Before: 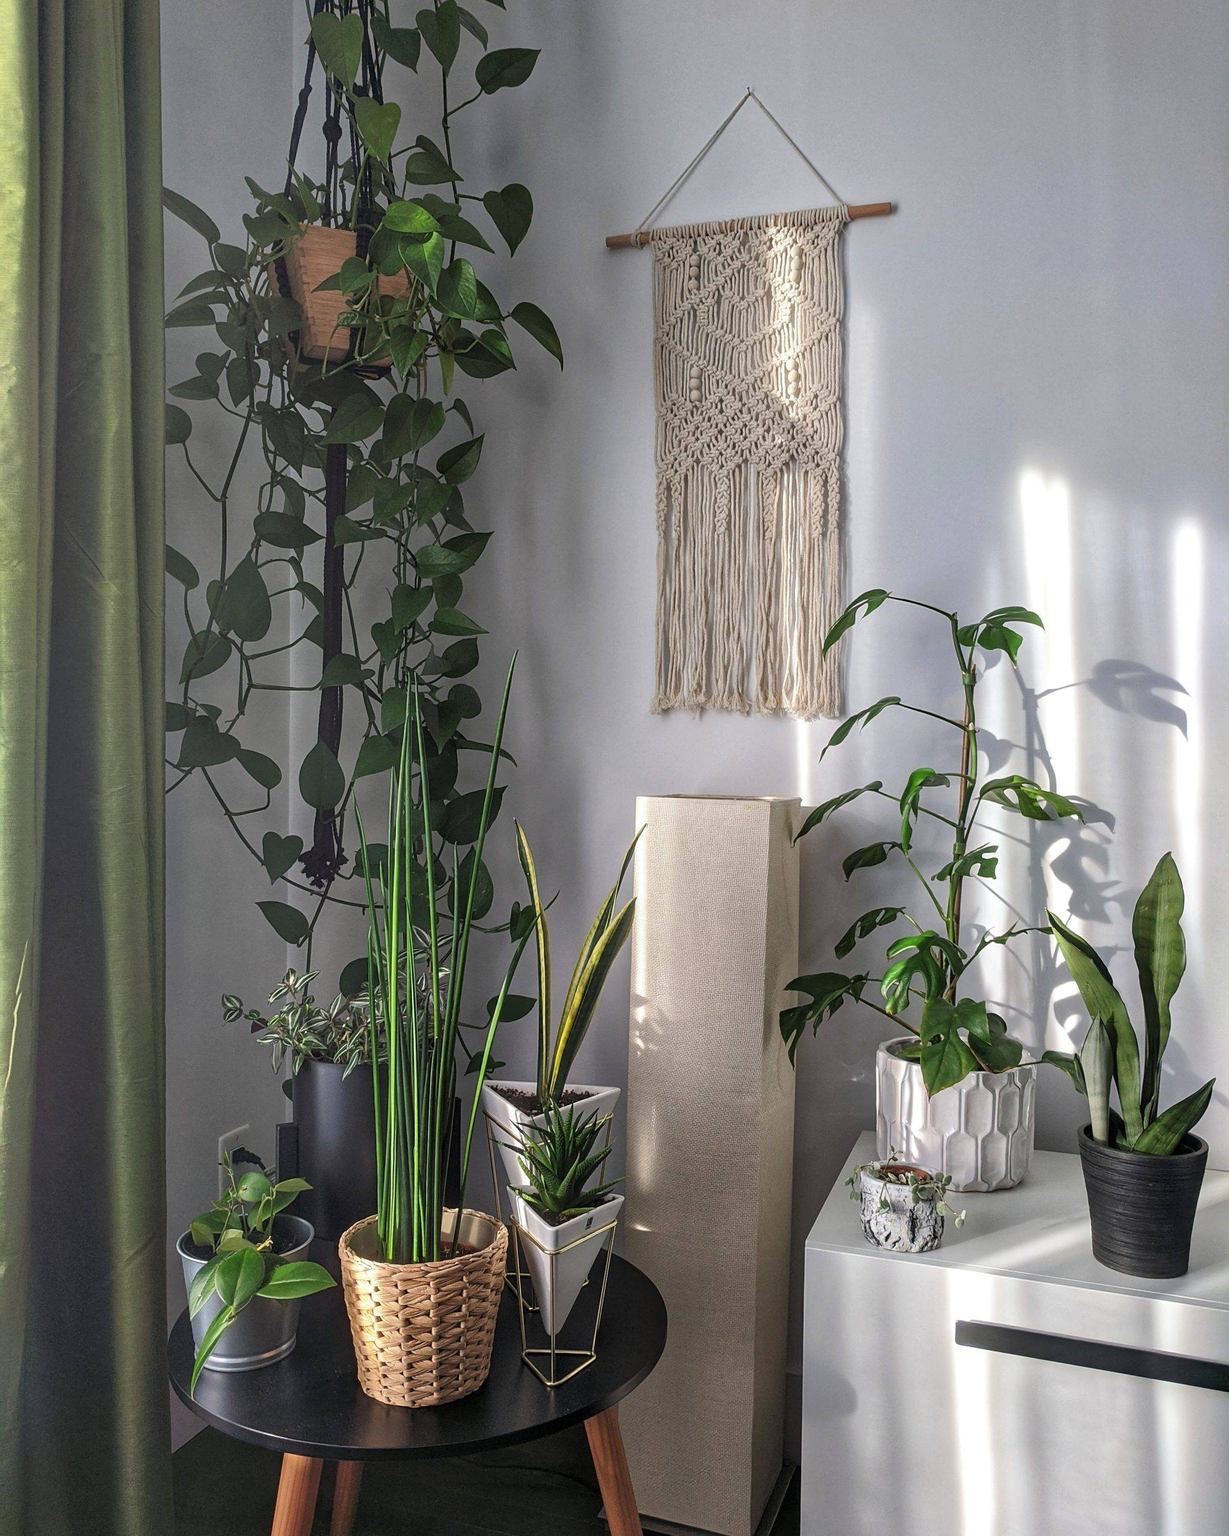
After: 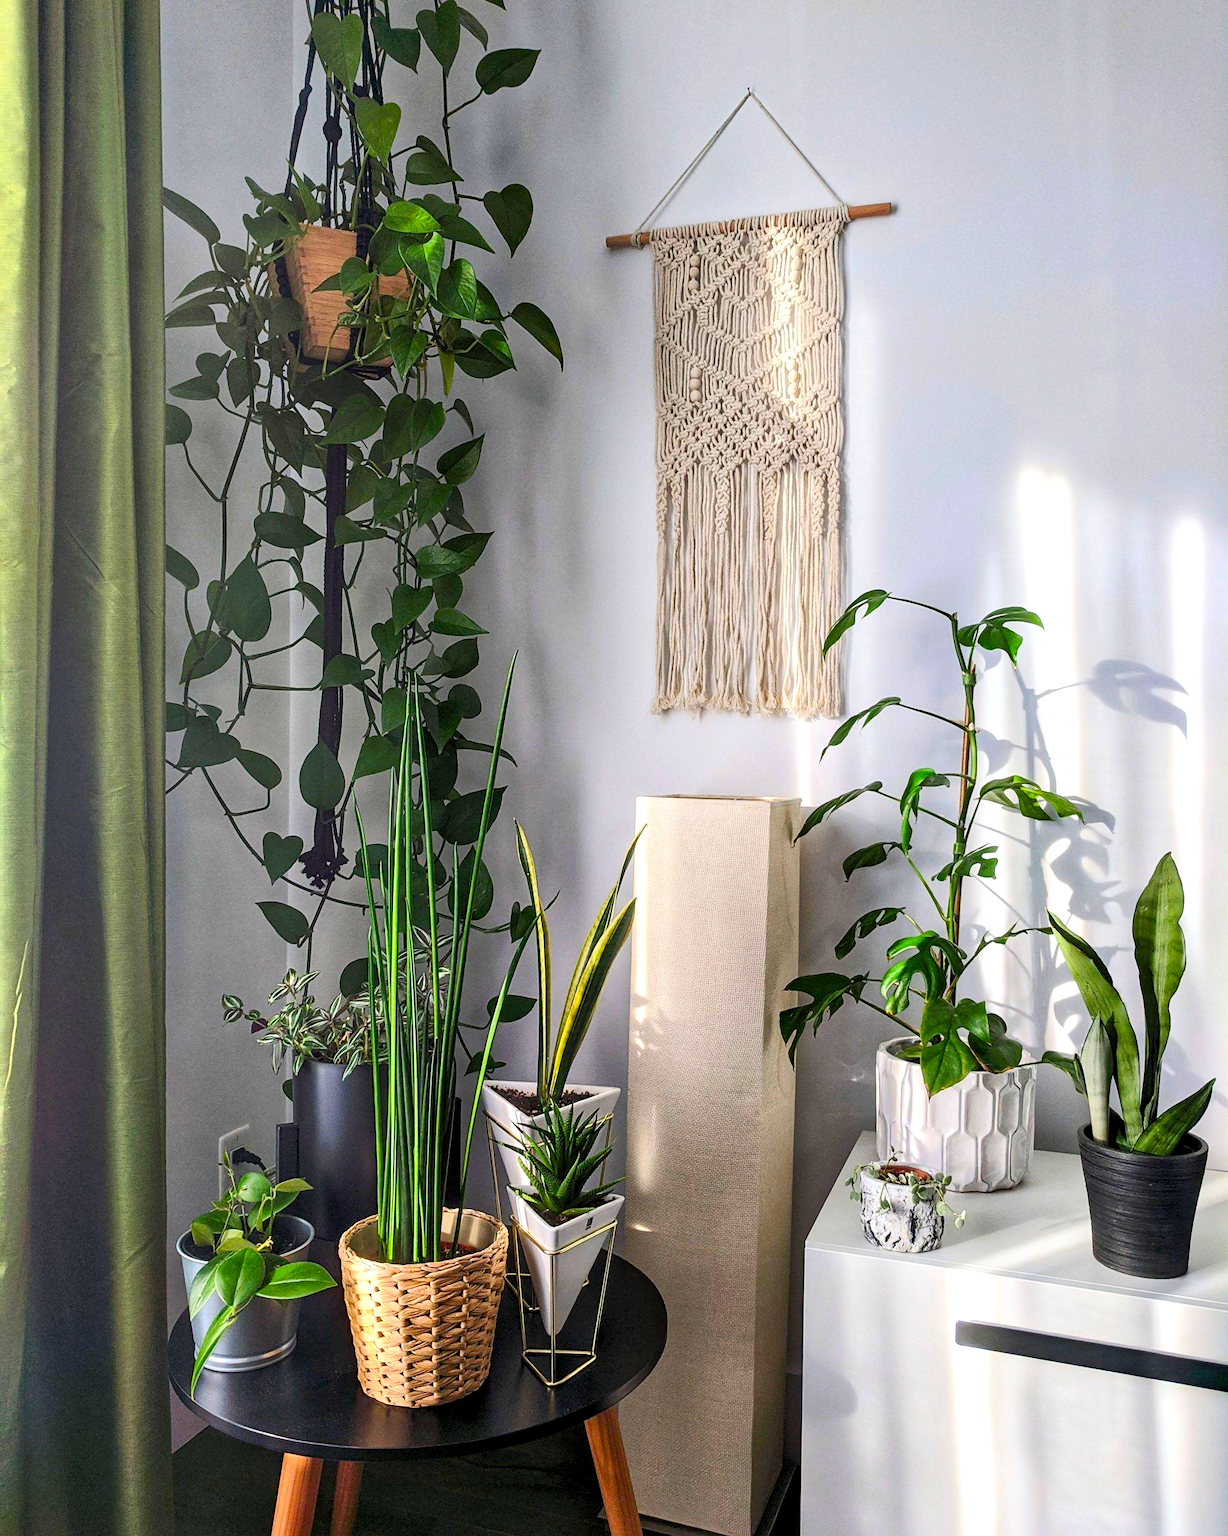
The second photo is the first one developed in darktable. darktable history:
color balance rgb: global offset › luminance -0.51%, perceptual saturation grading › global saturation 27.53%, perceptual saturation grading › highlights -25%, perceptual saturation grading › shadows 25%, perceptual brilliance grading › highlights 6.62%, perceptual brilliance grading › mid-tones 17.07%, perceptual brilliance grading › shadows -5.23%
contrast brightness saturation: contrast 0.2, brightness 0.16, saturation 0.22
